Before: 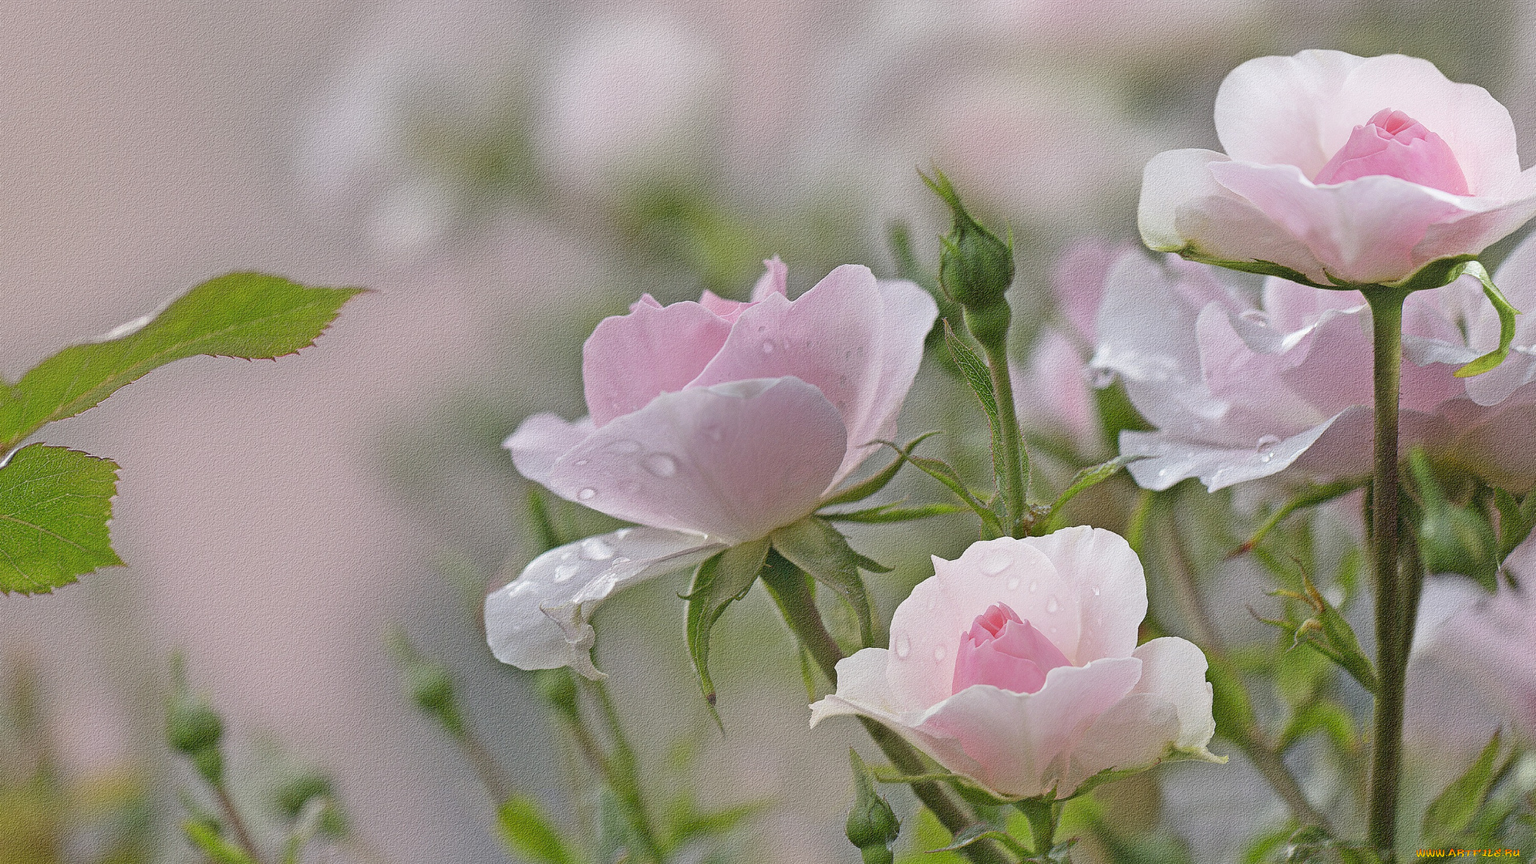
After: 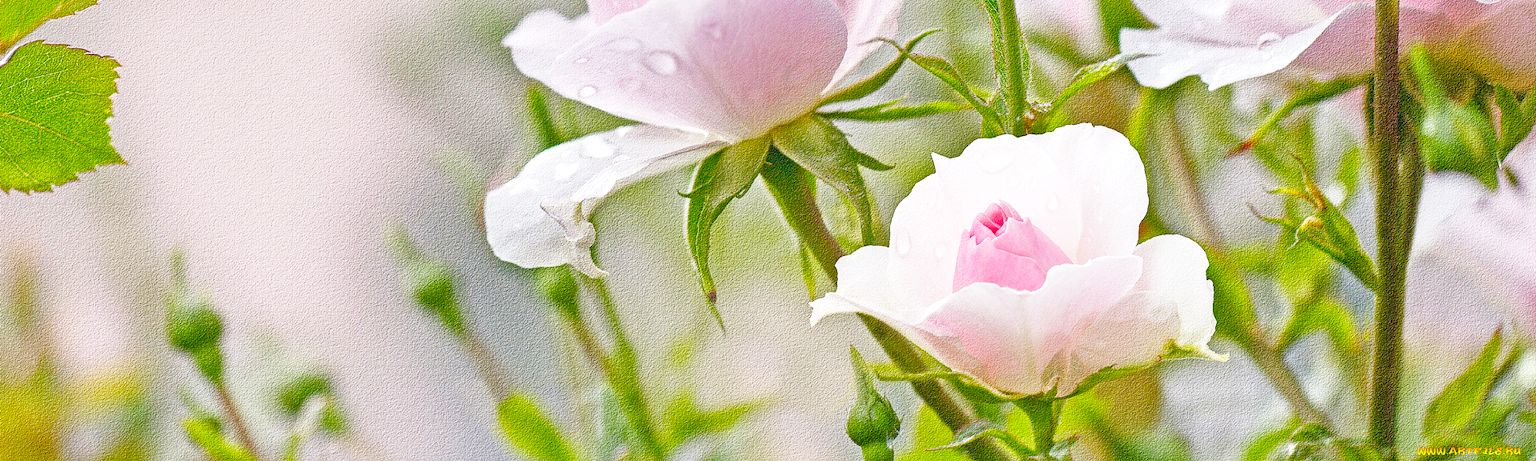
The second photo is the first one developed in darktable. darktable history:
color balance rgb: perceptual saturation grading › global saturation 20%, perceptual saturation grading › highlights -14.225%, perceptual saturation grading › shadows 50.137%, perceptual brilliance grading › global brilliance 14.487%, perceptual brilliance grading › shadows -35.324%, contrast -9.899%
local contrast: on, module defaults
base curve: curves: ch0 [(0, 0) (0, 0.001) (0.001, 0.001) (0.004, 0.002) (0.007, 0.004) (0.015, 0.013) (0.033, 0.045) (0.052, 0.096) (0.075, 0.17) (0.099, 0.241) (0.163, 0.42) (0.219, 0.55) (0.259, 0.616) (0.327, 0.722) (0.365, 0.765) (0.522, 0.873) (0.547, 0.881) (0.689, 0.919) (0.826, 0.952) (1, 1)], preserve colors none
shadows and highlights: on, module defaults
crop and rotate: top 46.647%, right 0.05%
contrast brightness saturation: brightness 0.146
